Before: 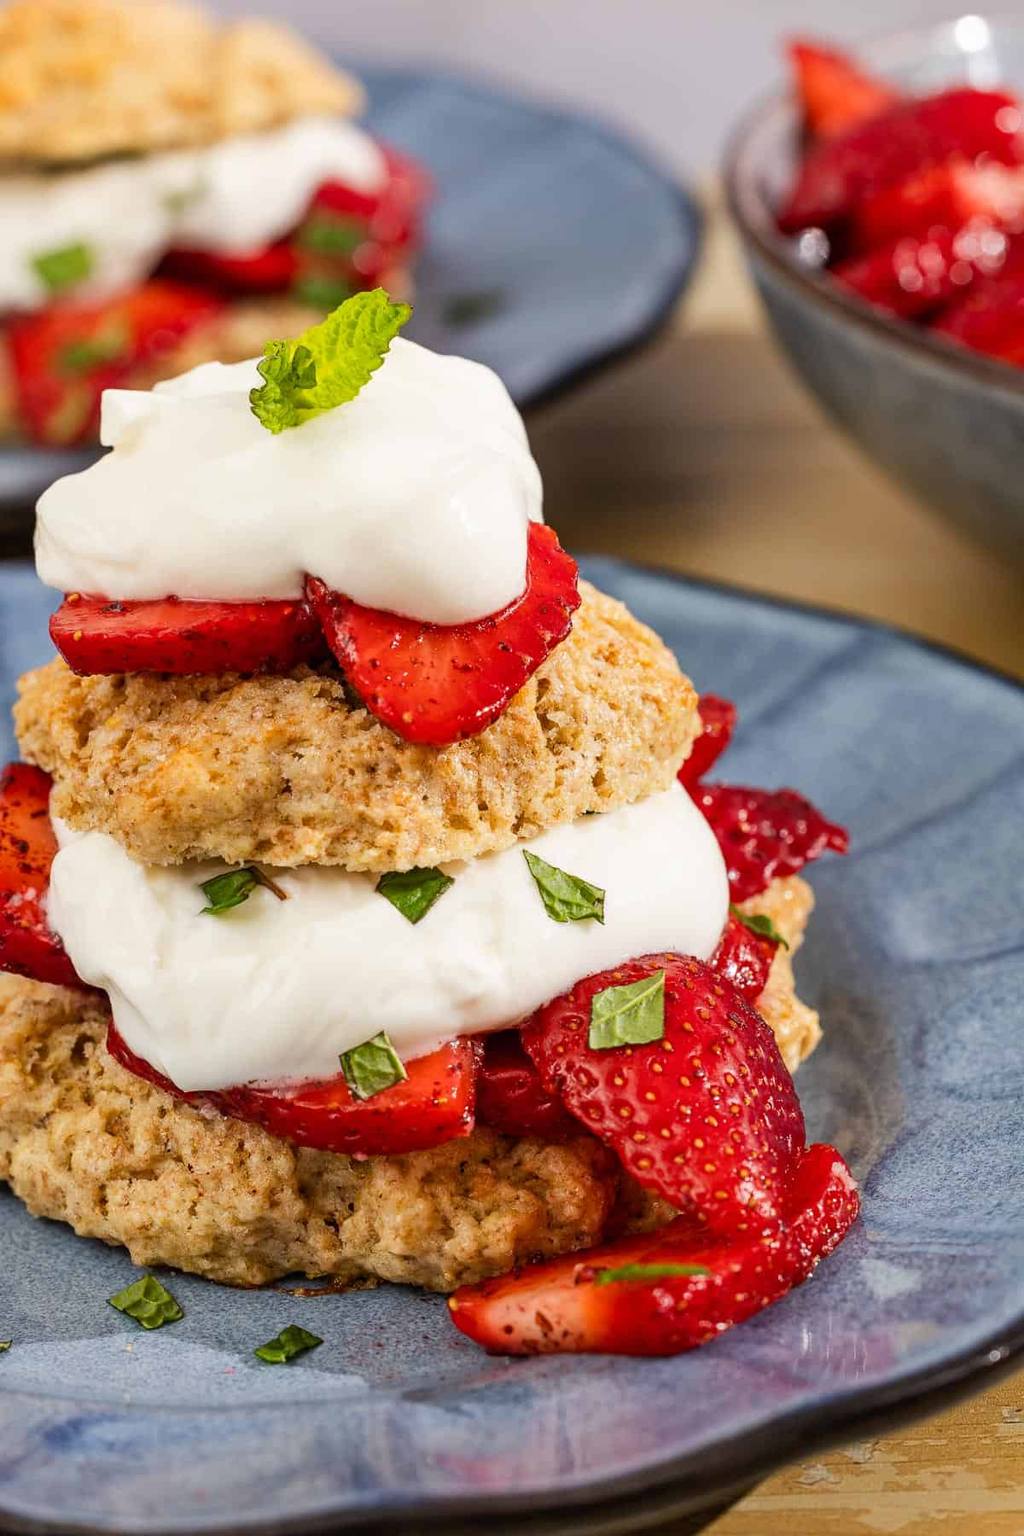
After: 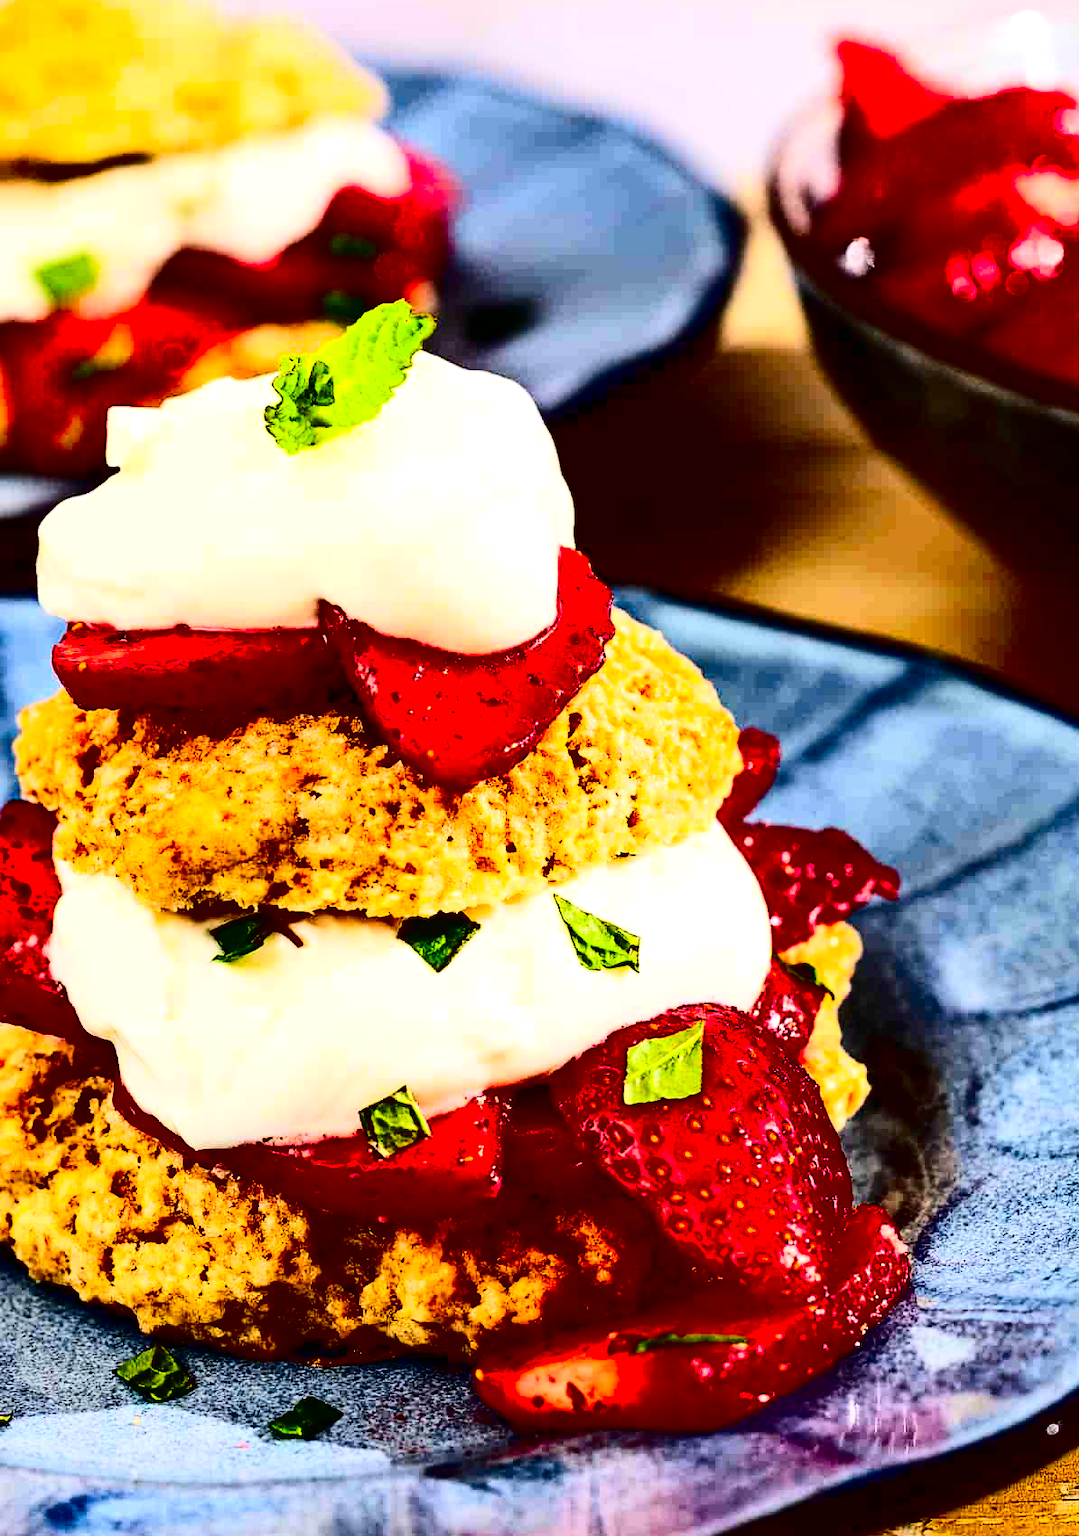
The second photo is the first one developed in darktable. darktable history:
tone equalizer: mask exposure compensation -0.493 EV
contrast brightness saturation: contrast 0.759, brightness -0.995, saturation 0.996
crop: top 0.386%, right 0.258%, bottom 5.109%
exposure: black level correction 0, exposure 0.499 EV, compensate highlight preservation false
